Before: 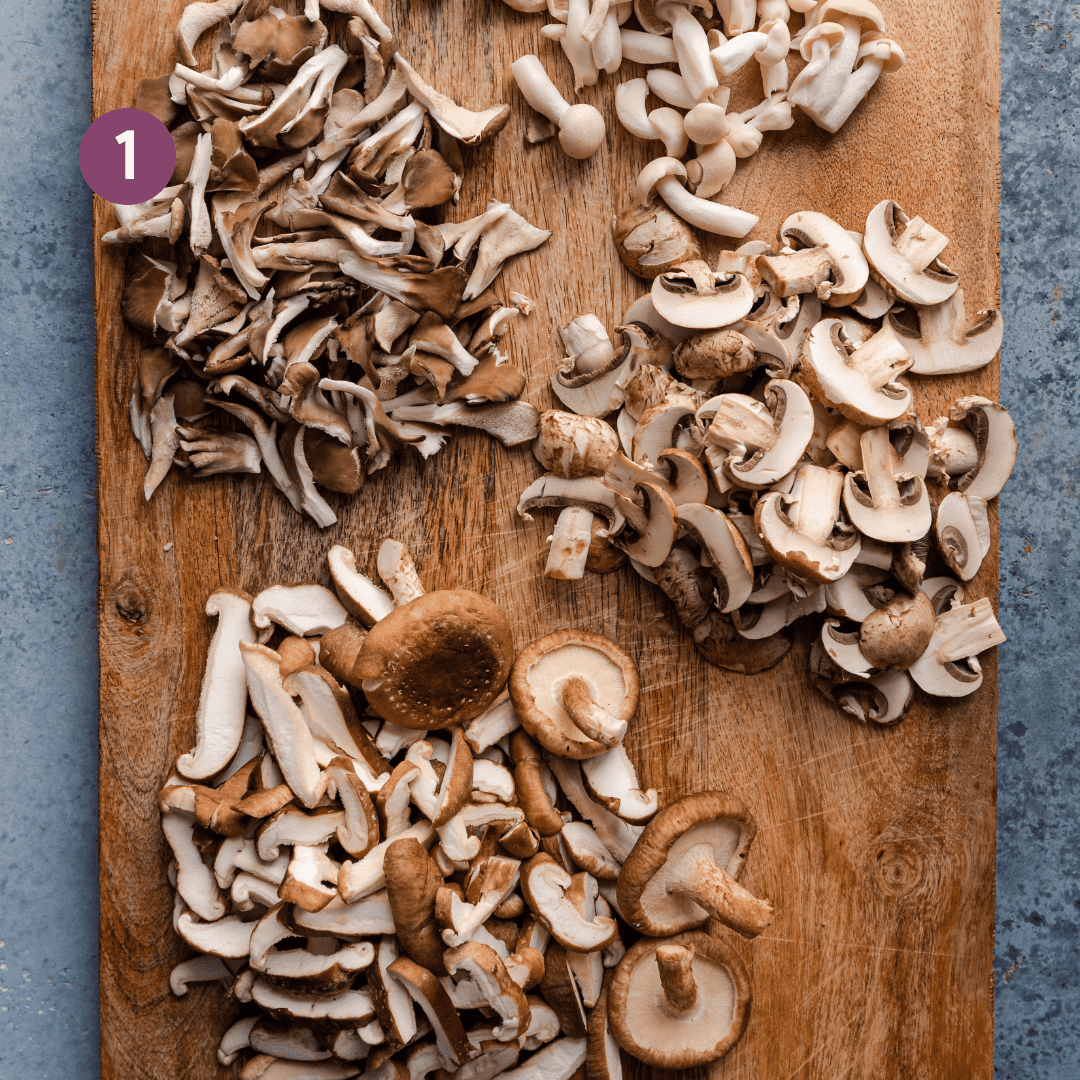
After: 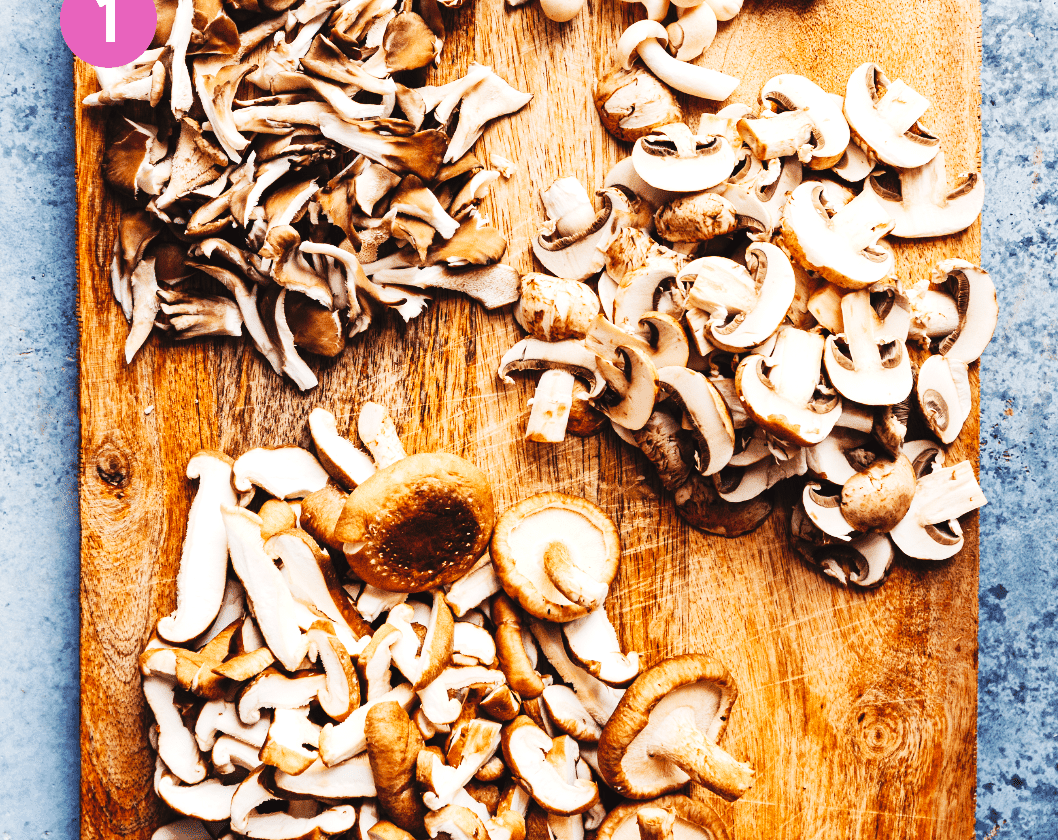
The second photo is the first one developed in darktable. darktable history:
crop and rotate: left 1.807%, top 12.734%, right 0.17%, bottom 9.435%
base curve: curves: ch0 [(0, 0) (0.032, 0.025) (0.121, 0.166) (0.206, 0.329) (0.605, 0.79) (1, 1)], preserve colors none
exposure: exposure 0.65 EV, compensate highlight preservation false
tone curve: curves: ch0 [(0, 0.032) (0.181, 0.156) (0.751, 0.829) (1, 1)], preserve colors none
